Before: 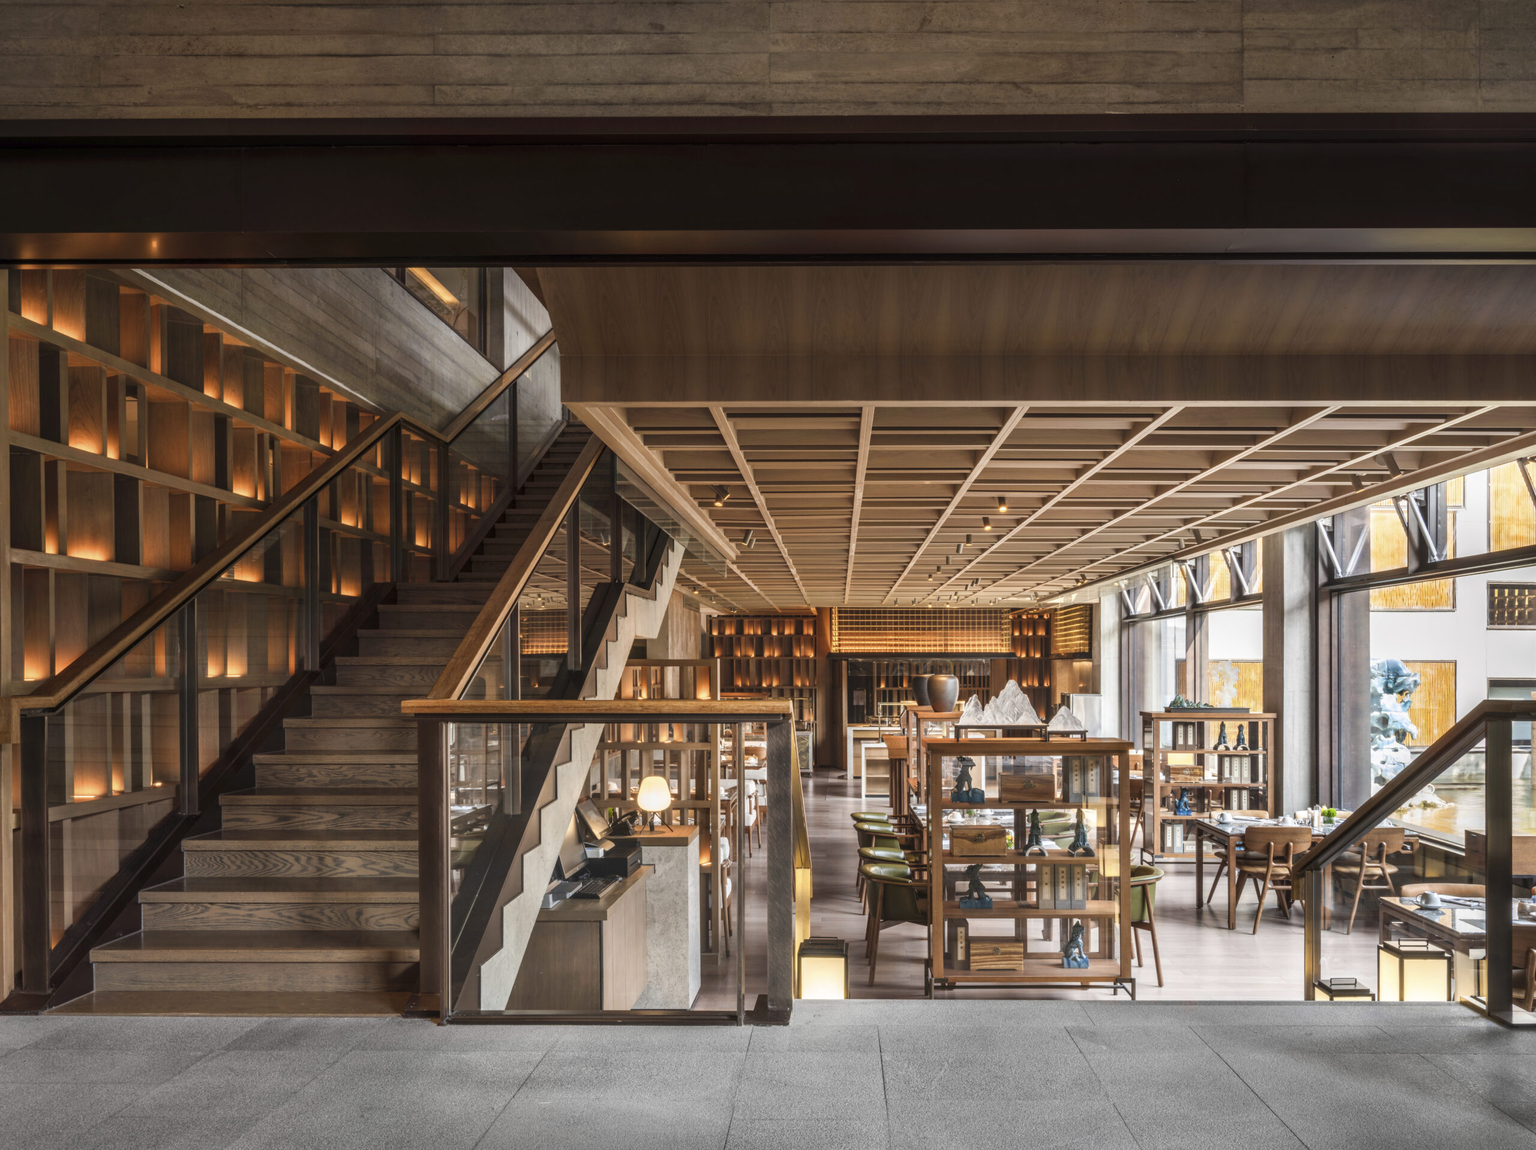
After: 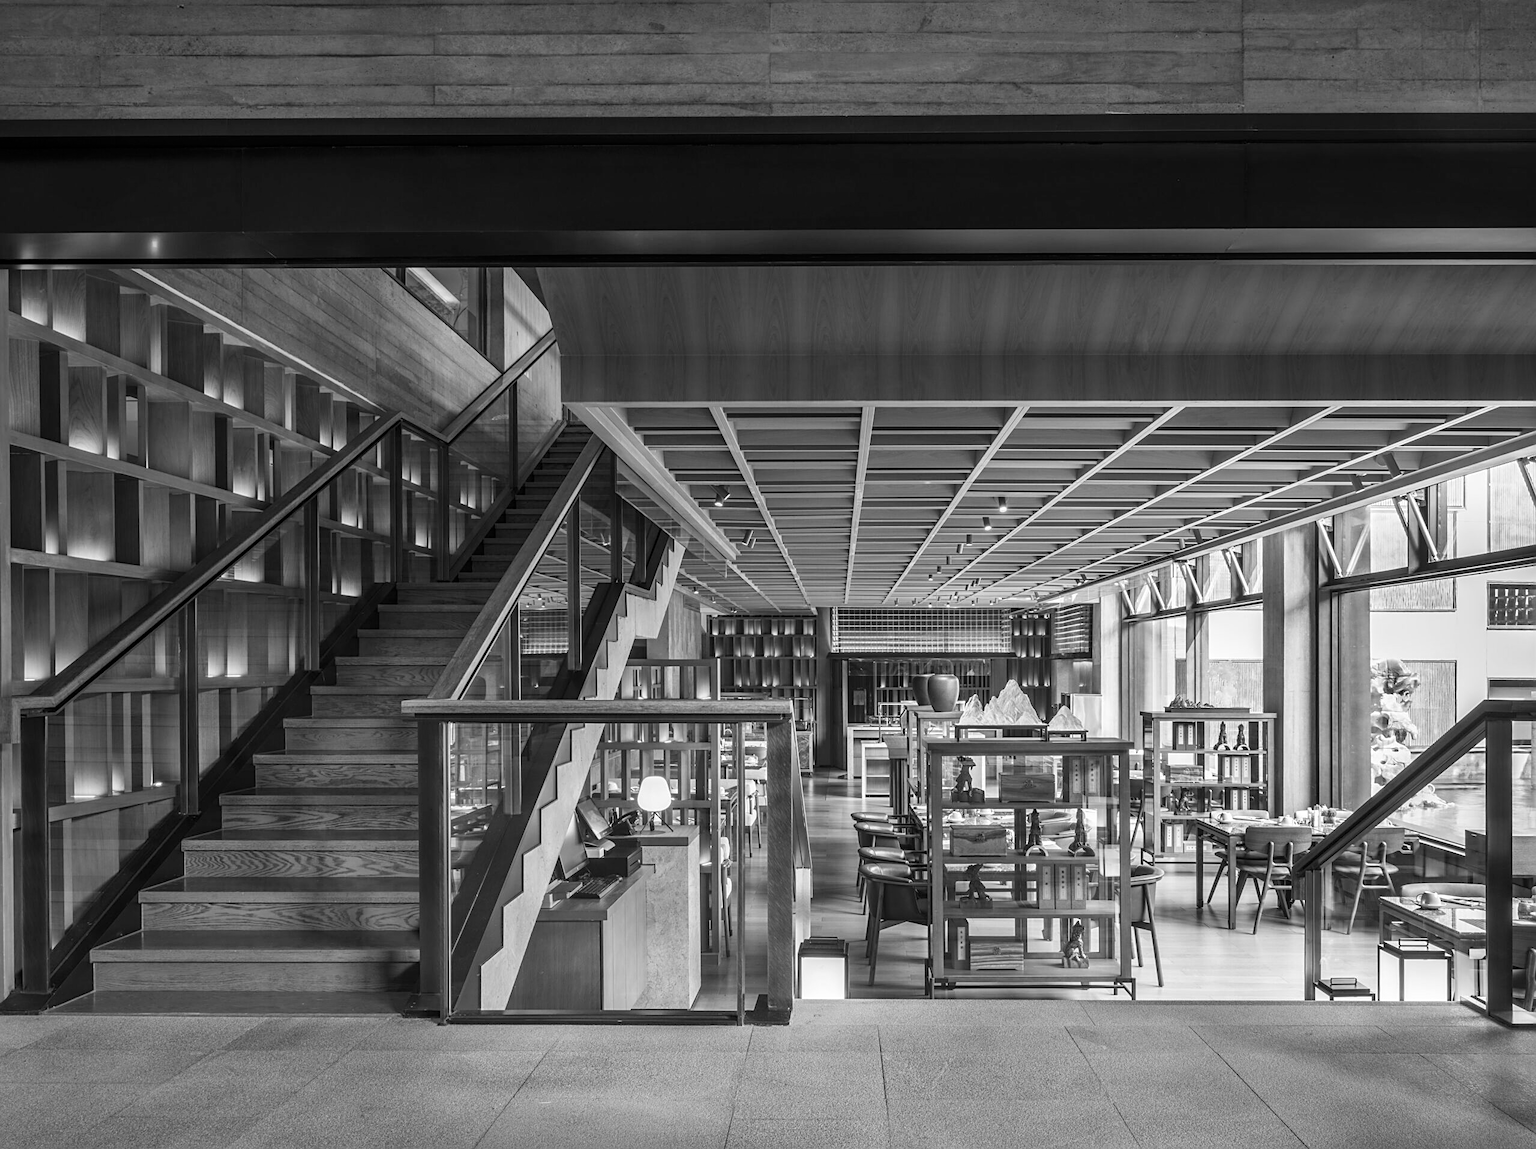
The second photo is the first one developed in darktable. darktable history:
shadows and highlights: shadows 37.27, highlights -28.18, soften with gaussian
monochrome: a 1.94, b -0.638
sharpen: on, module defaults
